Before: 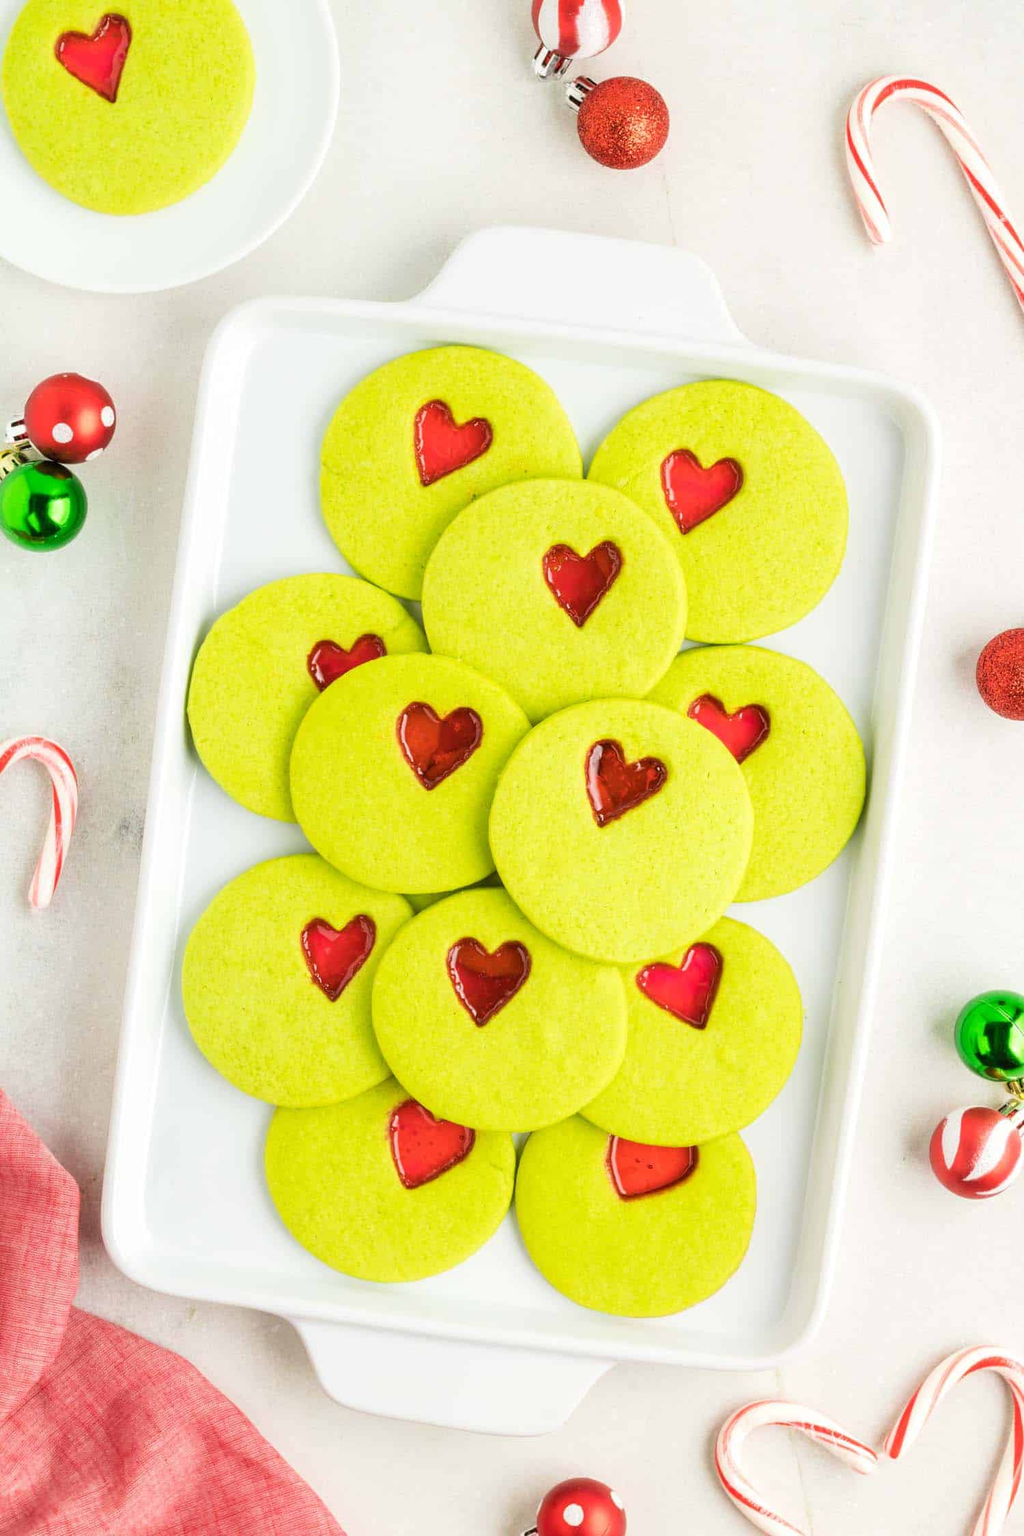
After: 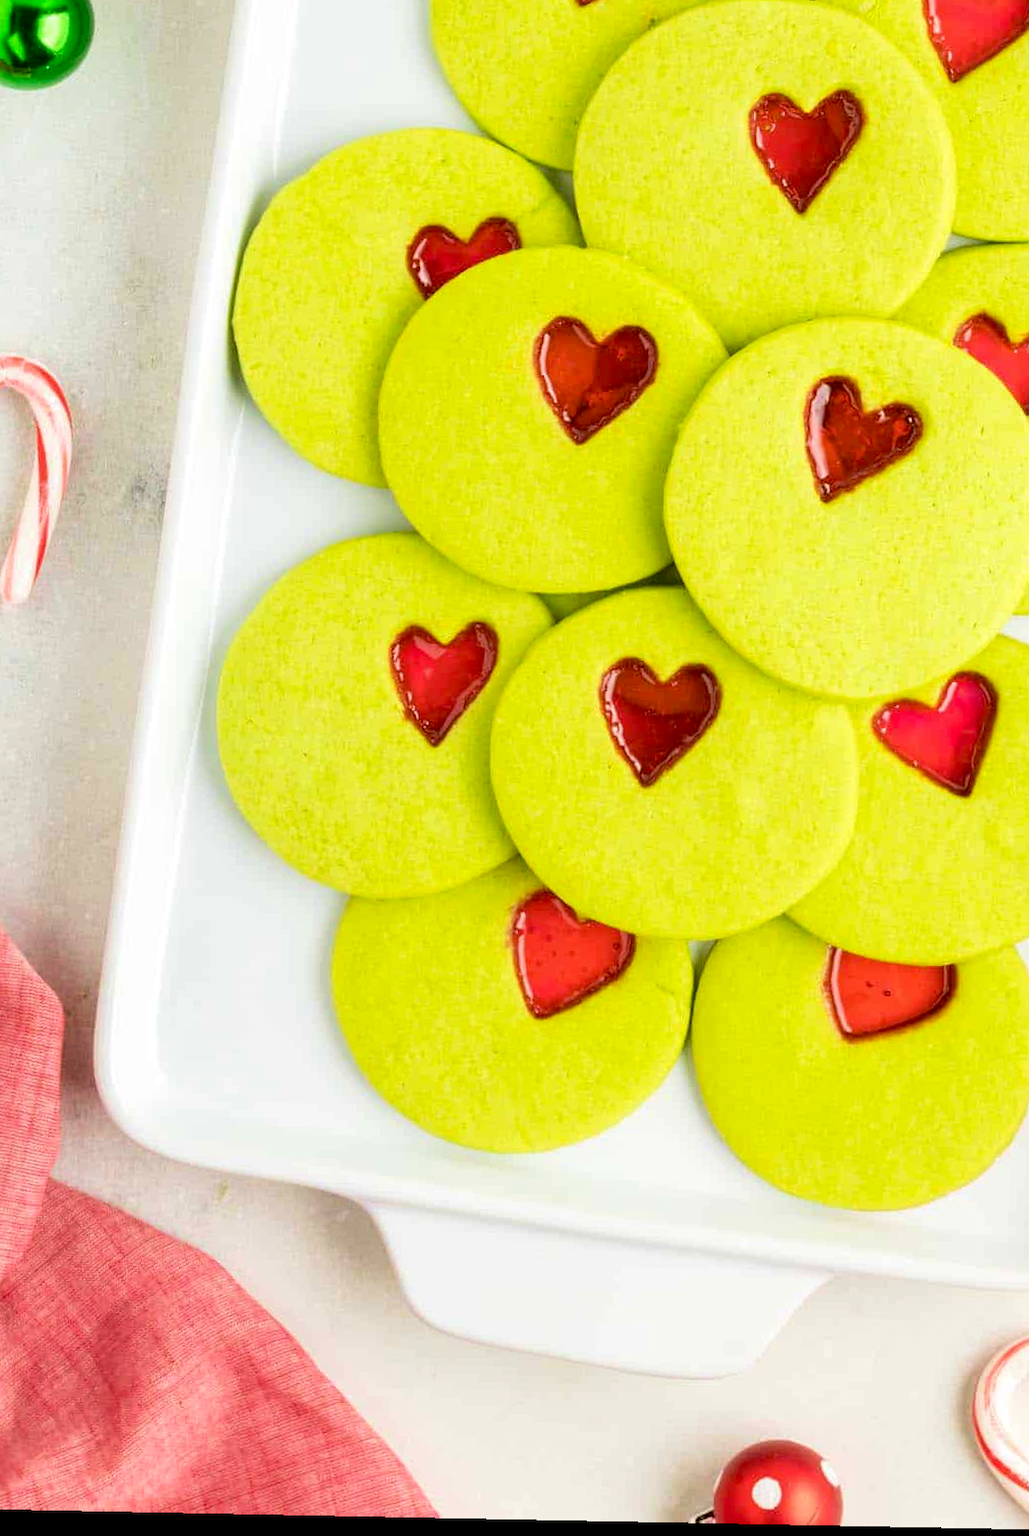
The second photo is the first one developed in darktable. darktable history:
velvia: on, module defaults
crop and rotate: angle -1.12°, left 4.016%, top 31.533%, right 28.16%
exposure: black level correction 0.009, compensate highlight preservation false
